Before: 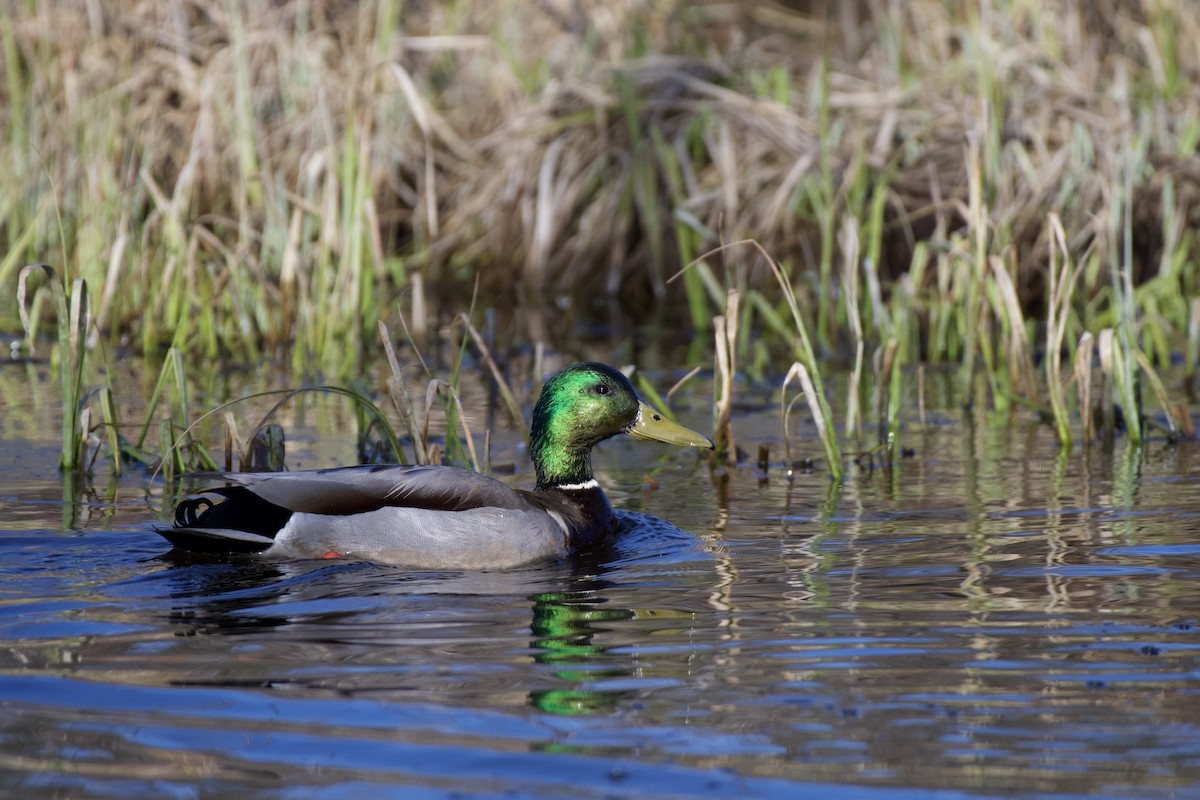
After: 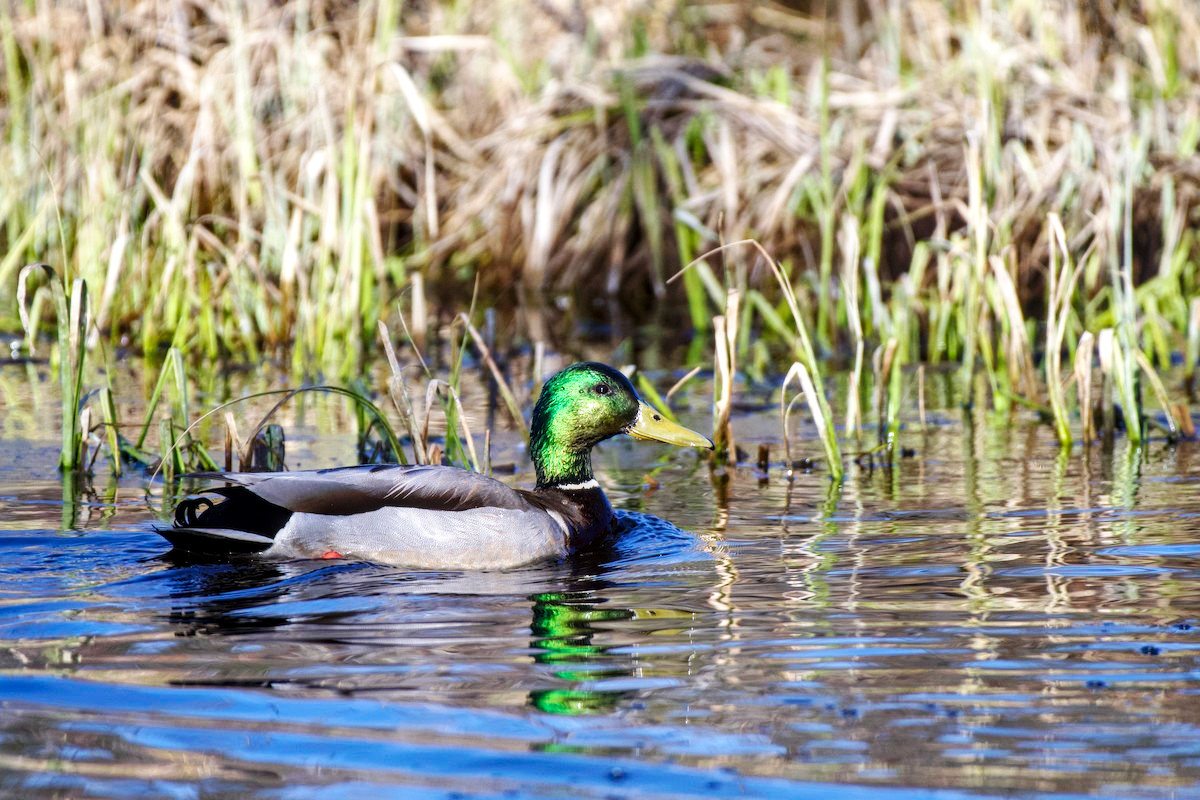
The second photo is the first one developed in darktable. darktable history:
local contrast: on, module defaults
exposure: exposure 0.581 EV, compensate highlight preservation false
shadows and highlights: shadows 25.88, highlights -48.07, soften with gaussian
base curve: curves: ch0 [(0, 0) (0.032, 0.025) (0.121, 0.166) (0.206, 0.329) (0.605, 0.79) (1, 1)], preserve colors none
